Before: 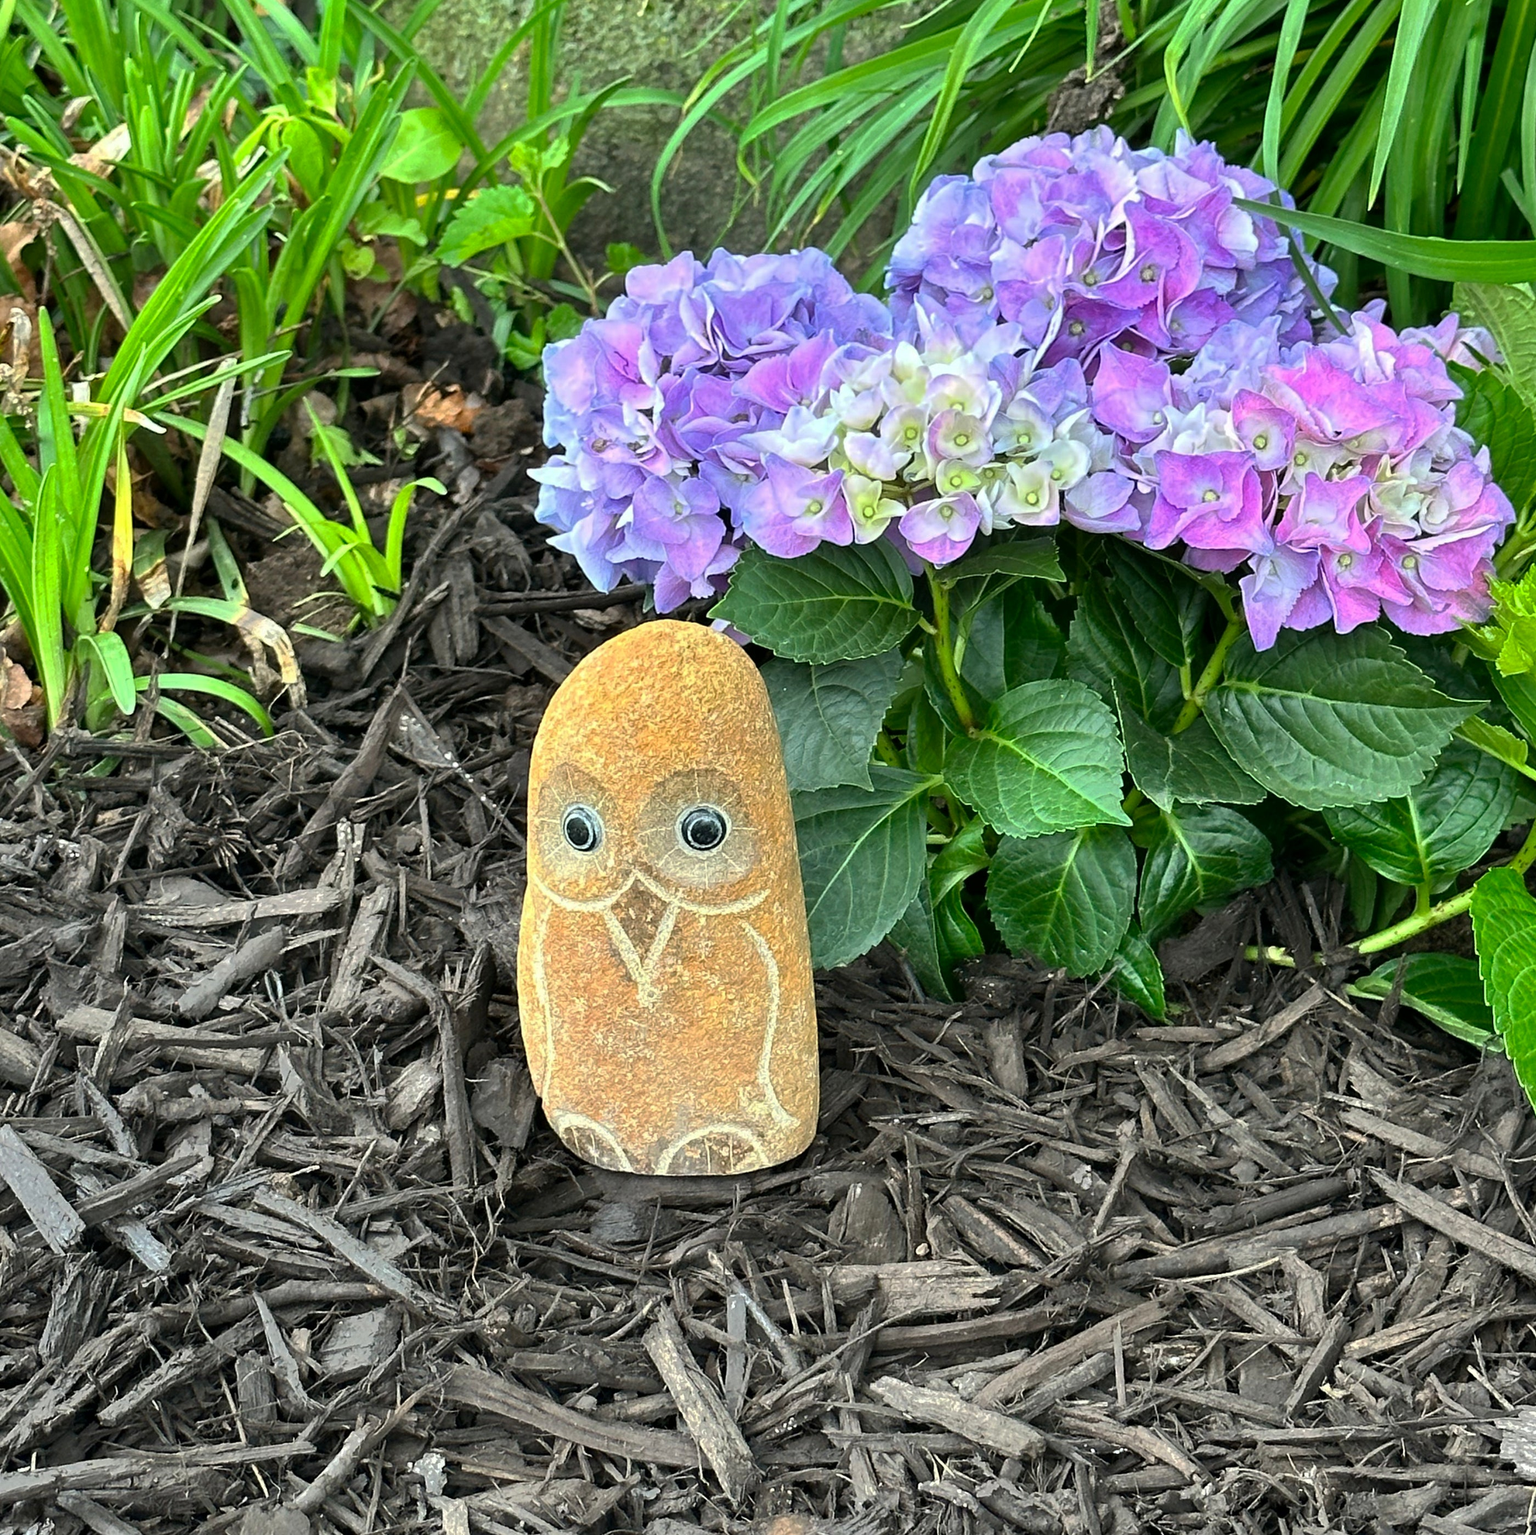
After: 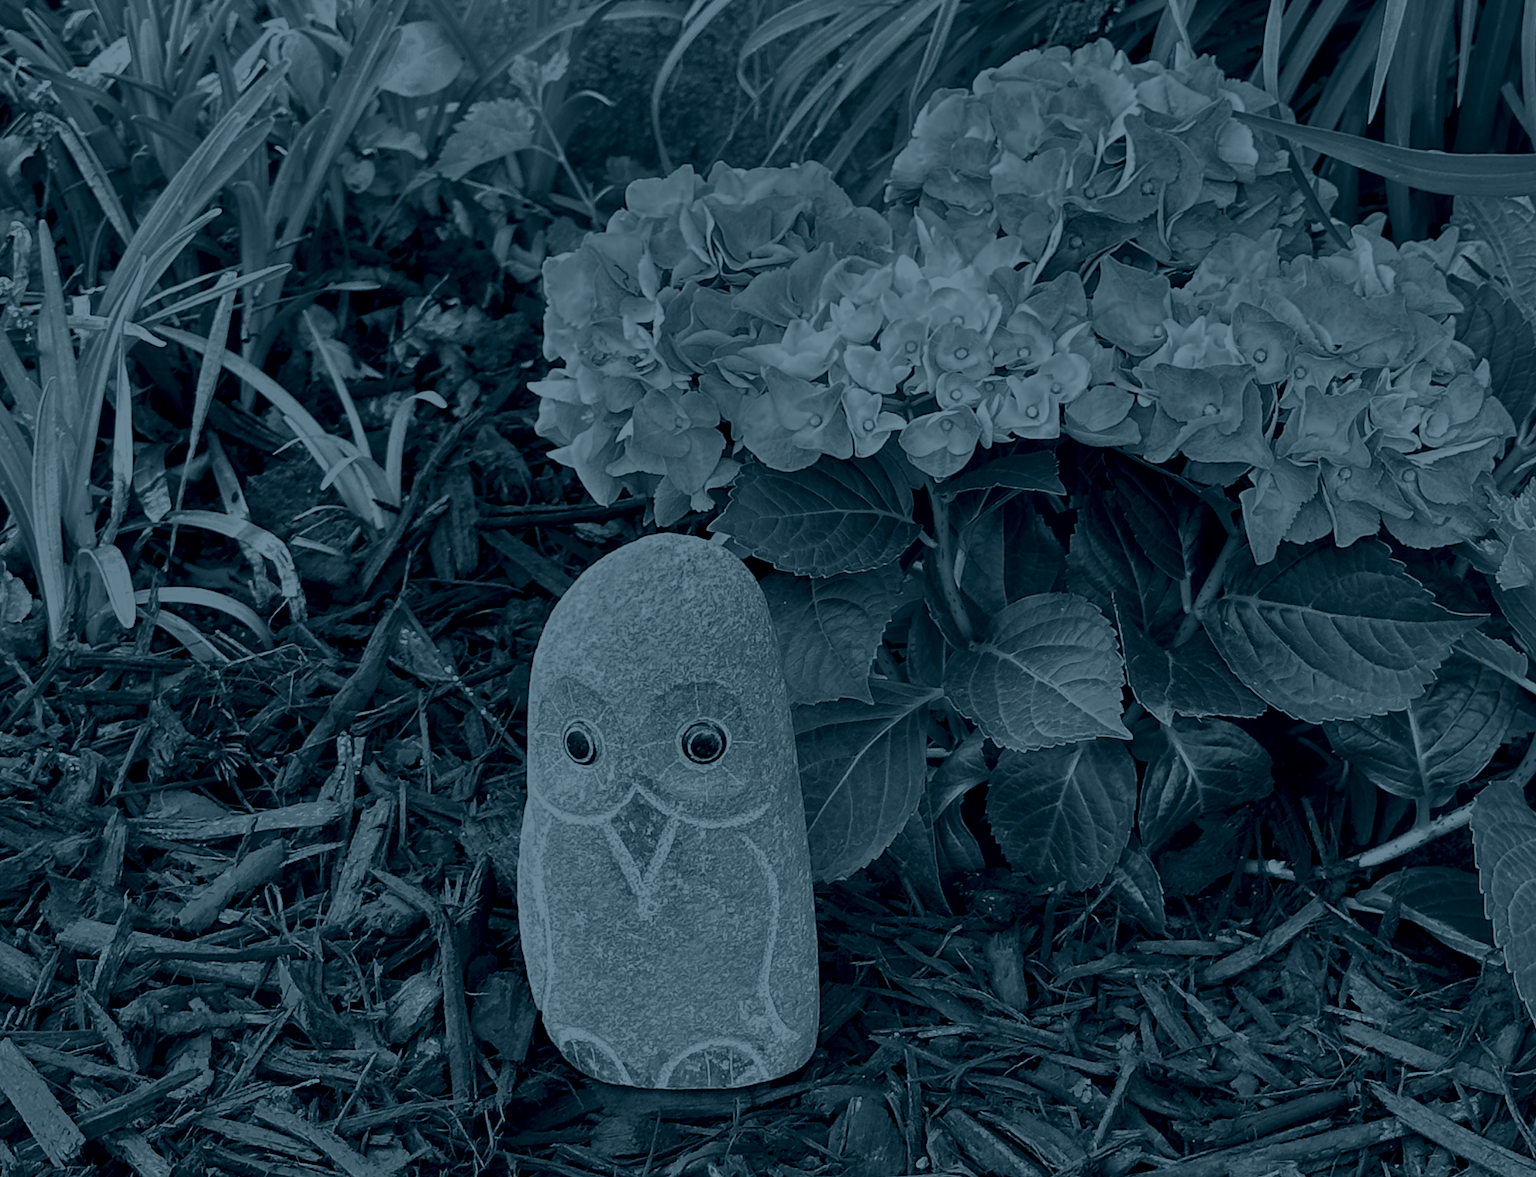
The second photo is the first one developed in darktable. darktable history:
crop: top 5.667%, bottom 17.637%
colorize: hue 194.4°, saturation 29%, source mix 61.75%, lightness 3.98%, version 1
white balance: red 0.986, blue 1.01
